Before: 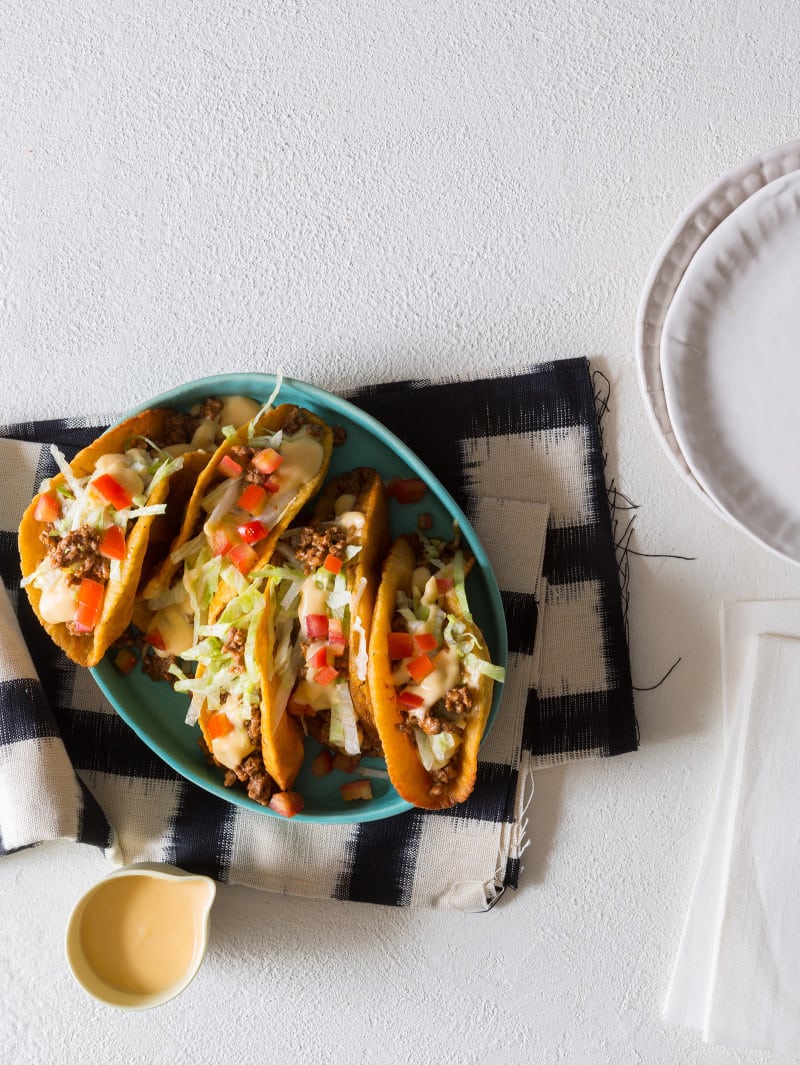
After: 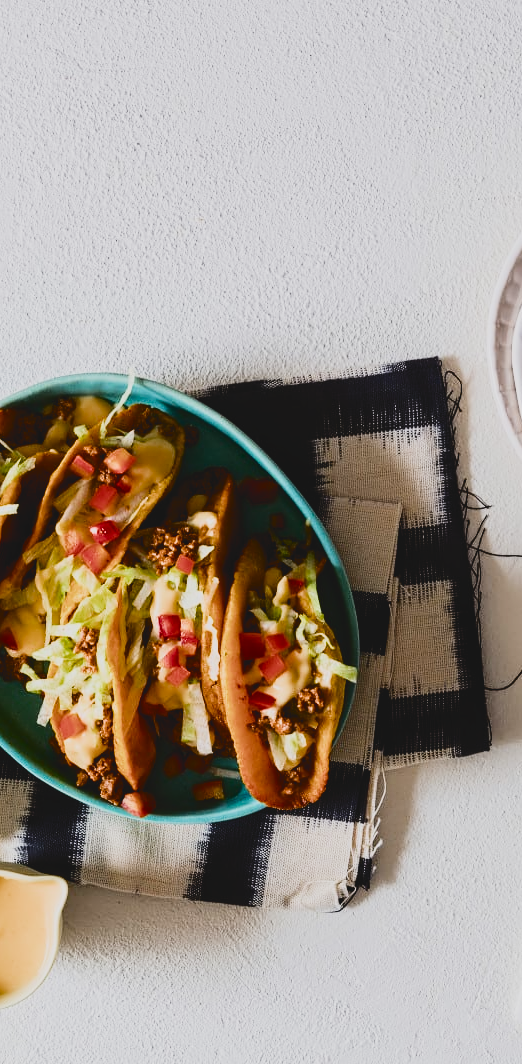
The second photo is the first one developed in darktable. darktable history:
crop and rotate: left 18.525%, right 16.105%
color balance rgb: highlights gain › luminance 14.635%, perceptual saturation grading › global saturation 24.893%, perceptual brilliance grading › global brilliance 12.802%, saturation formula JzAzBz (2021)
tone curve: curves: ch0 [(0, 0.072) (0.249, 0.176) (0.518, 0.489) (0.832, 0.854) (1, 0.948)], color space Lab, independent channels, preserve colors none
contrast equalizer: y [[0.509, 0.514, 0.523, 0.542, 0.578, 0.603], [0.5 ×6], [0.509, 0.514, 0.523, 0.542, 0.578, 0.603], [0.001, 0.002, 0.003, 0.005, 0.01, 0.013], [0.001, 0.002, 0.003, 0.005, 0.01, 0.013]]
filmic rgb: black relative exposure -8.41 EV, white relative exposure 4.69 EV, hardness 3.81, color science v5 (2021), contrast in shadows safe, contrast in highlights safe
